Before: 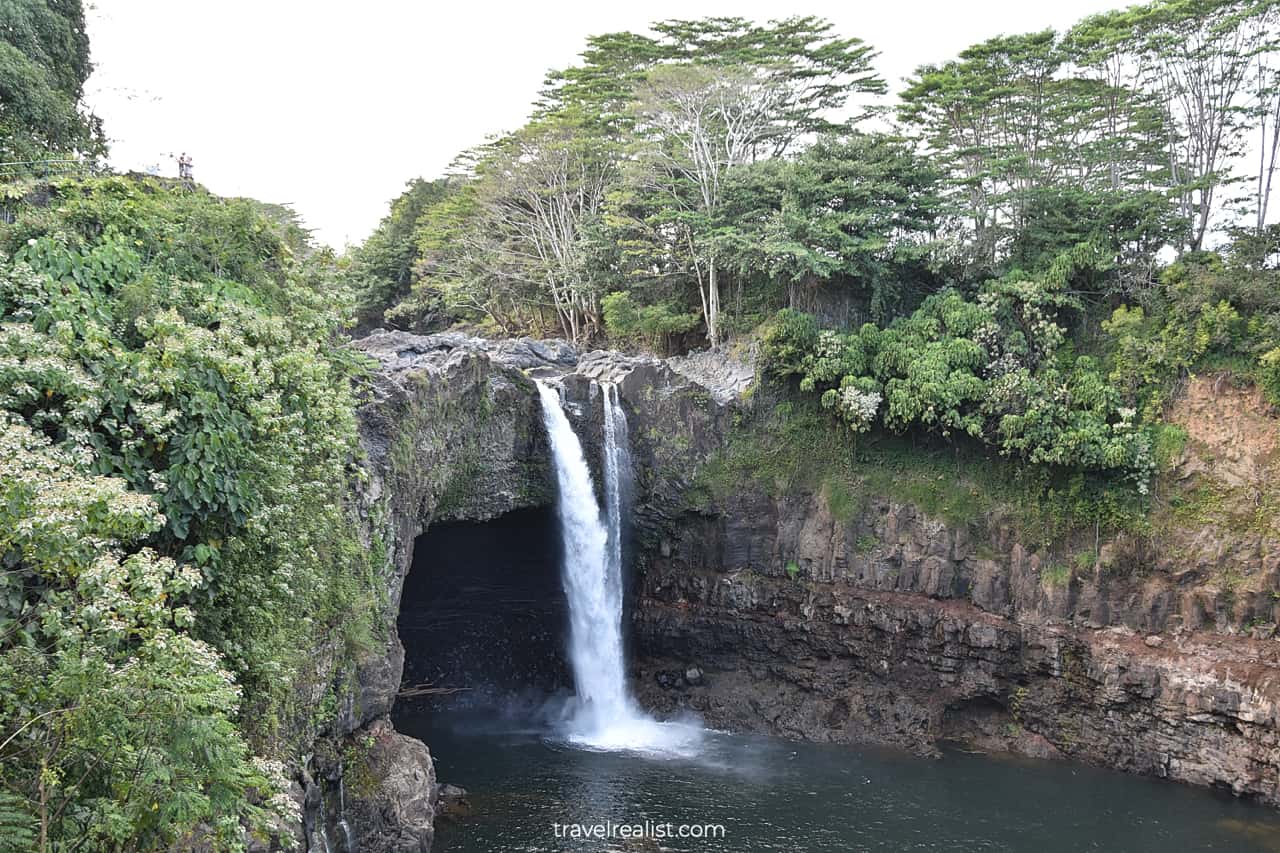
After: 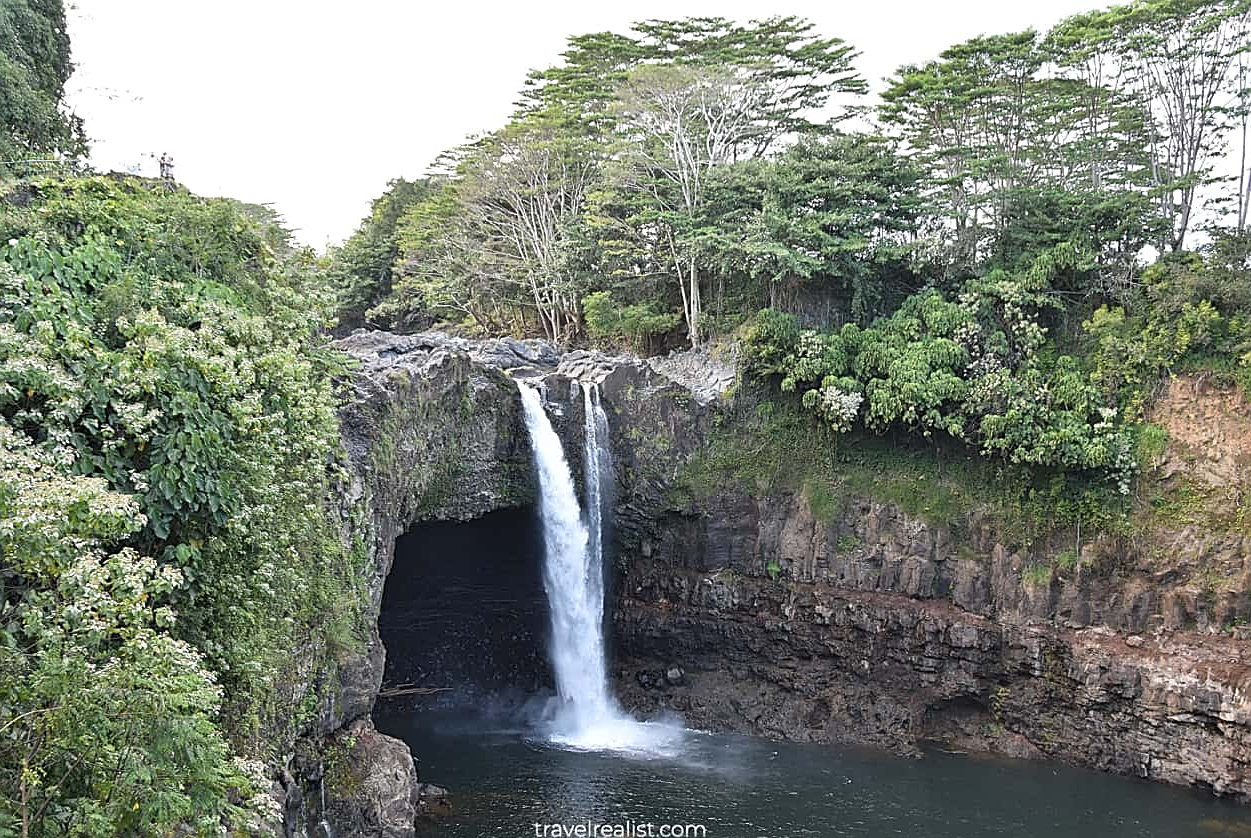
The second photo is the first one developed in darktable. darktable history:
sharpen: on, module defaults
crop and rotate: left 1.549%, right 0.669%, bottom 1.733%
